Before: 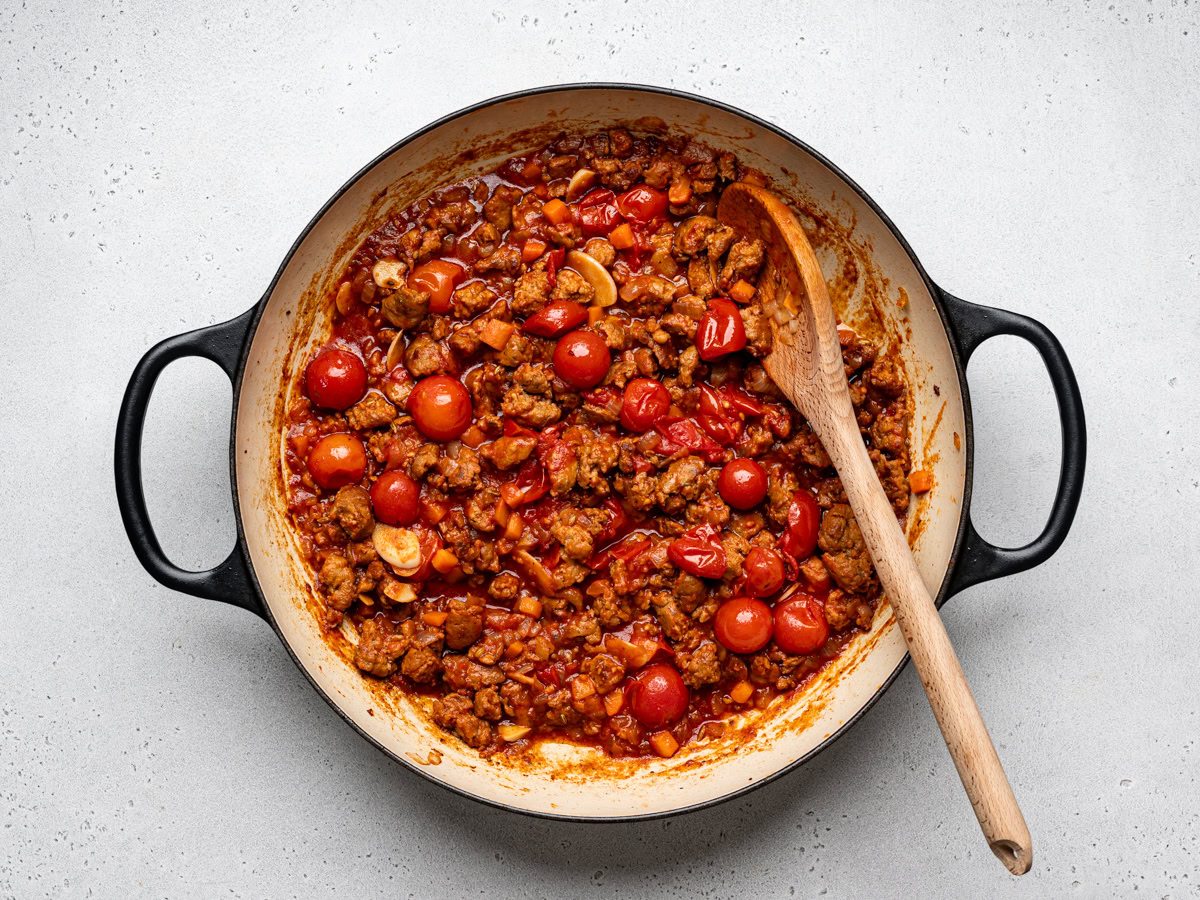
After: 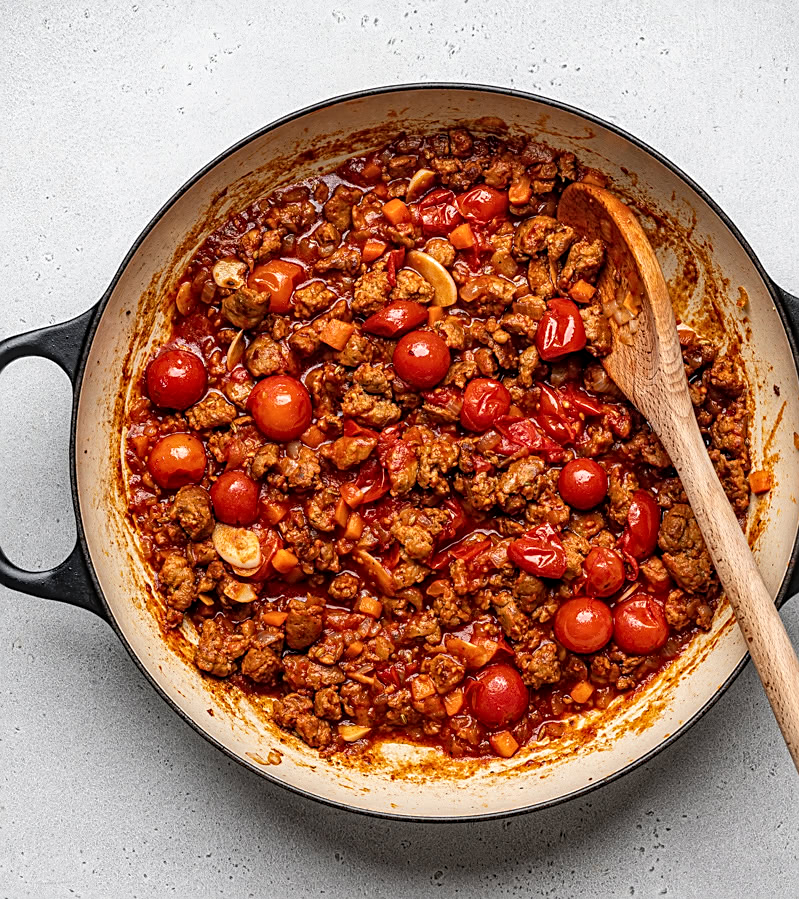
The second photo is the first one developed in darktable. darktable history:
local contrast: on, module defaults
exposure: compensate highlight preservation false
crop and rotate: left 13.354%, right 19.995%
sharpen: on, module defaults
